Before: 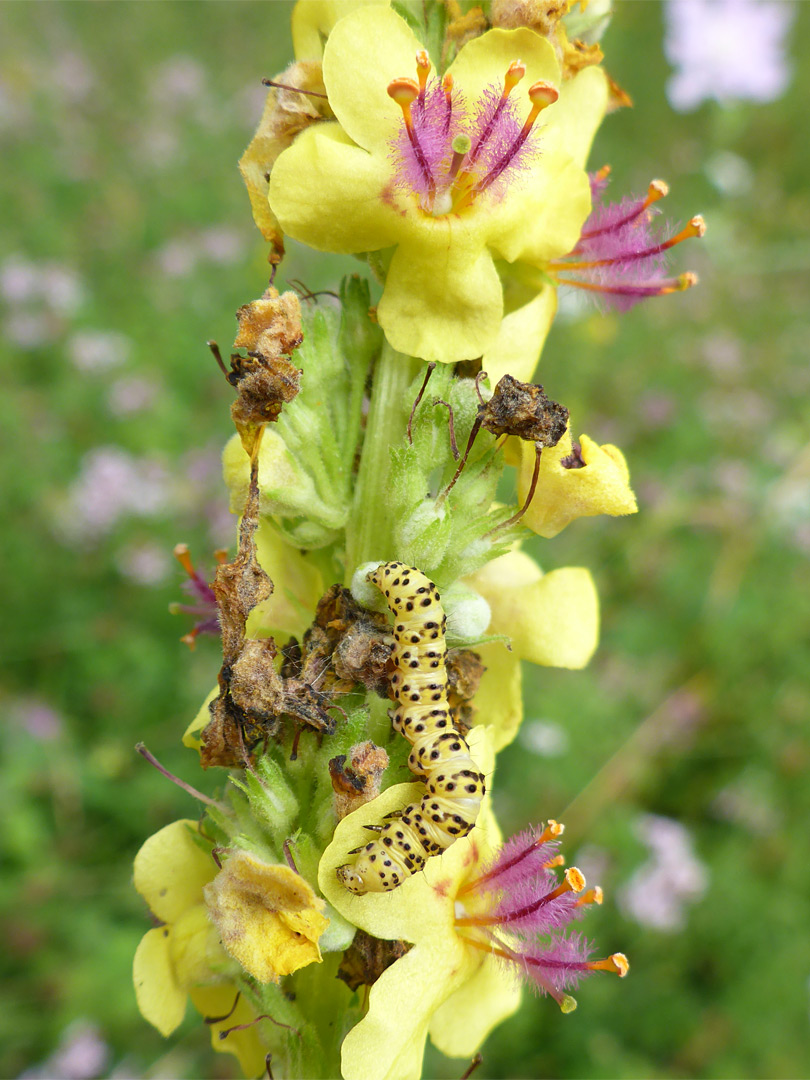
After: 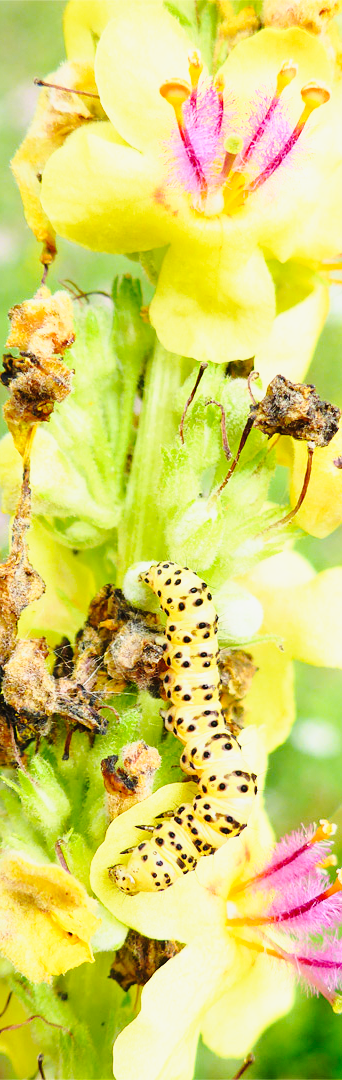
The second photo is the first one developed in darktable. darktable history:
tone curve: curves: ch0 [(0, 0) (0.091, 0.077) (0.389, 0.458) (0.745, 0.82) (0.844, 0.908) (0.909, 0.942) (1, 0.973)]; ch1 [(0, 0) (0.437, 0.404) (0.5, 0.5) (0.529, 0.556) (0.58, 0.603) (0.616, 0.649) (1, 1)]; ch2 [(0, 0) (0.442, 0.415) (0.5, 0.5) (0.535, 0.557) (0.585, 0.62) (1, 1)], color space Lab, linked channels, preserve colors none
base curve: curves: ch0 [(0, 0) (0.028, 0.03) (0.121, 0.232) (0.46, 0.748) (0.859, 0.968) (1, 1)], preserve colors none
crop: left 28.172%, right 29.493%
